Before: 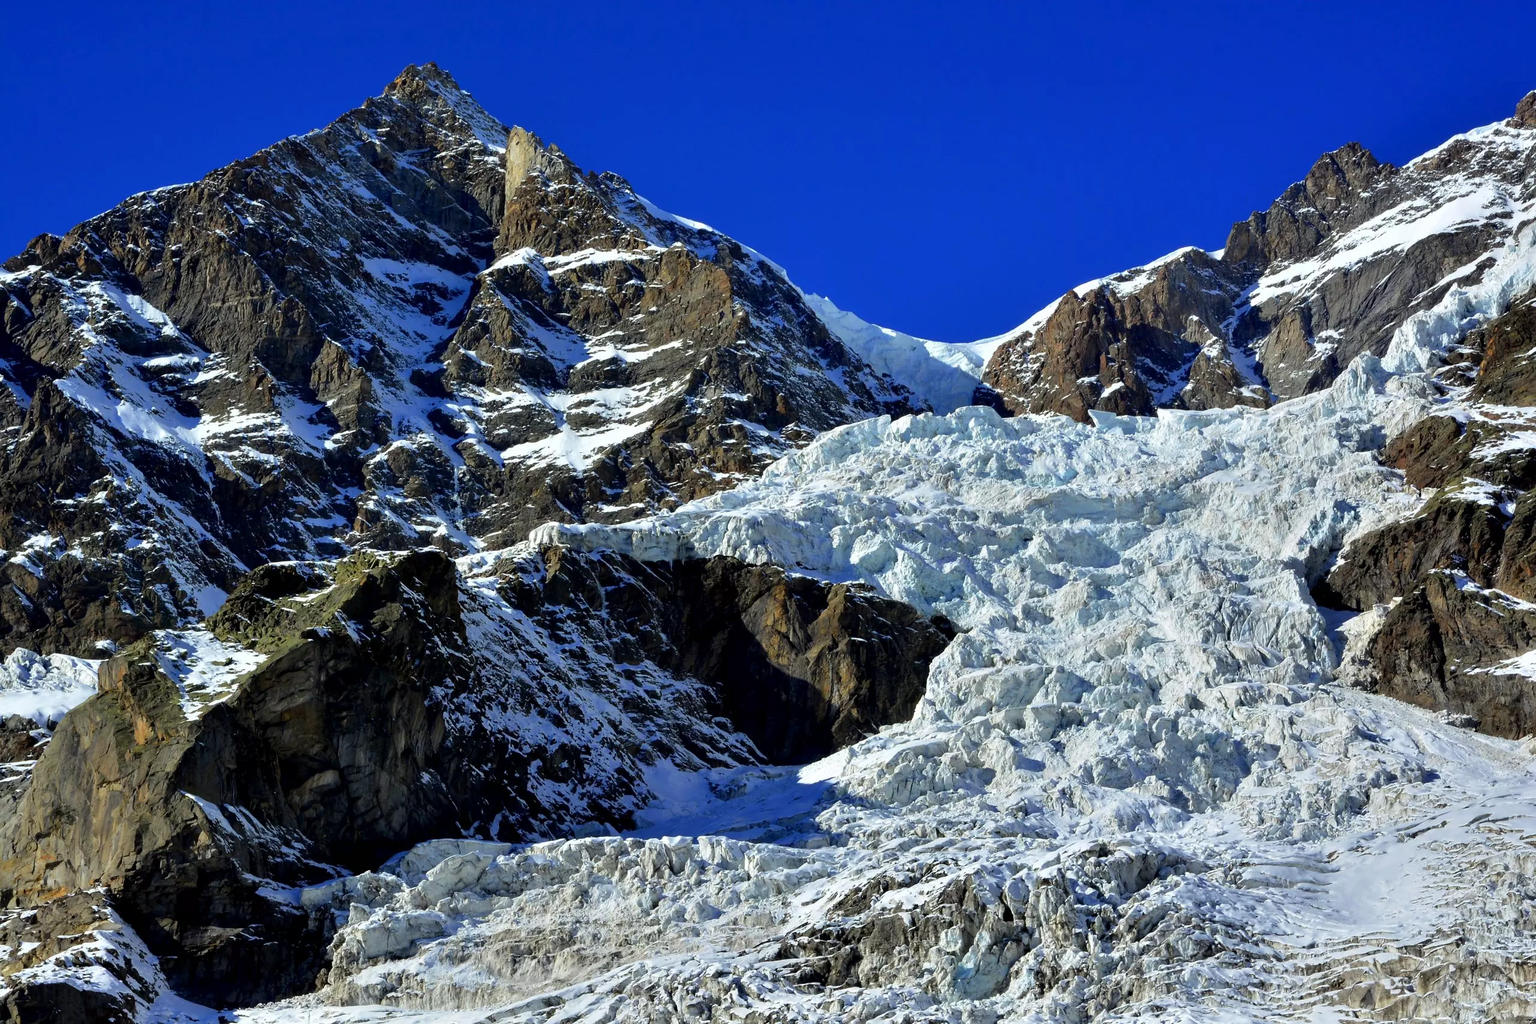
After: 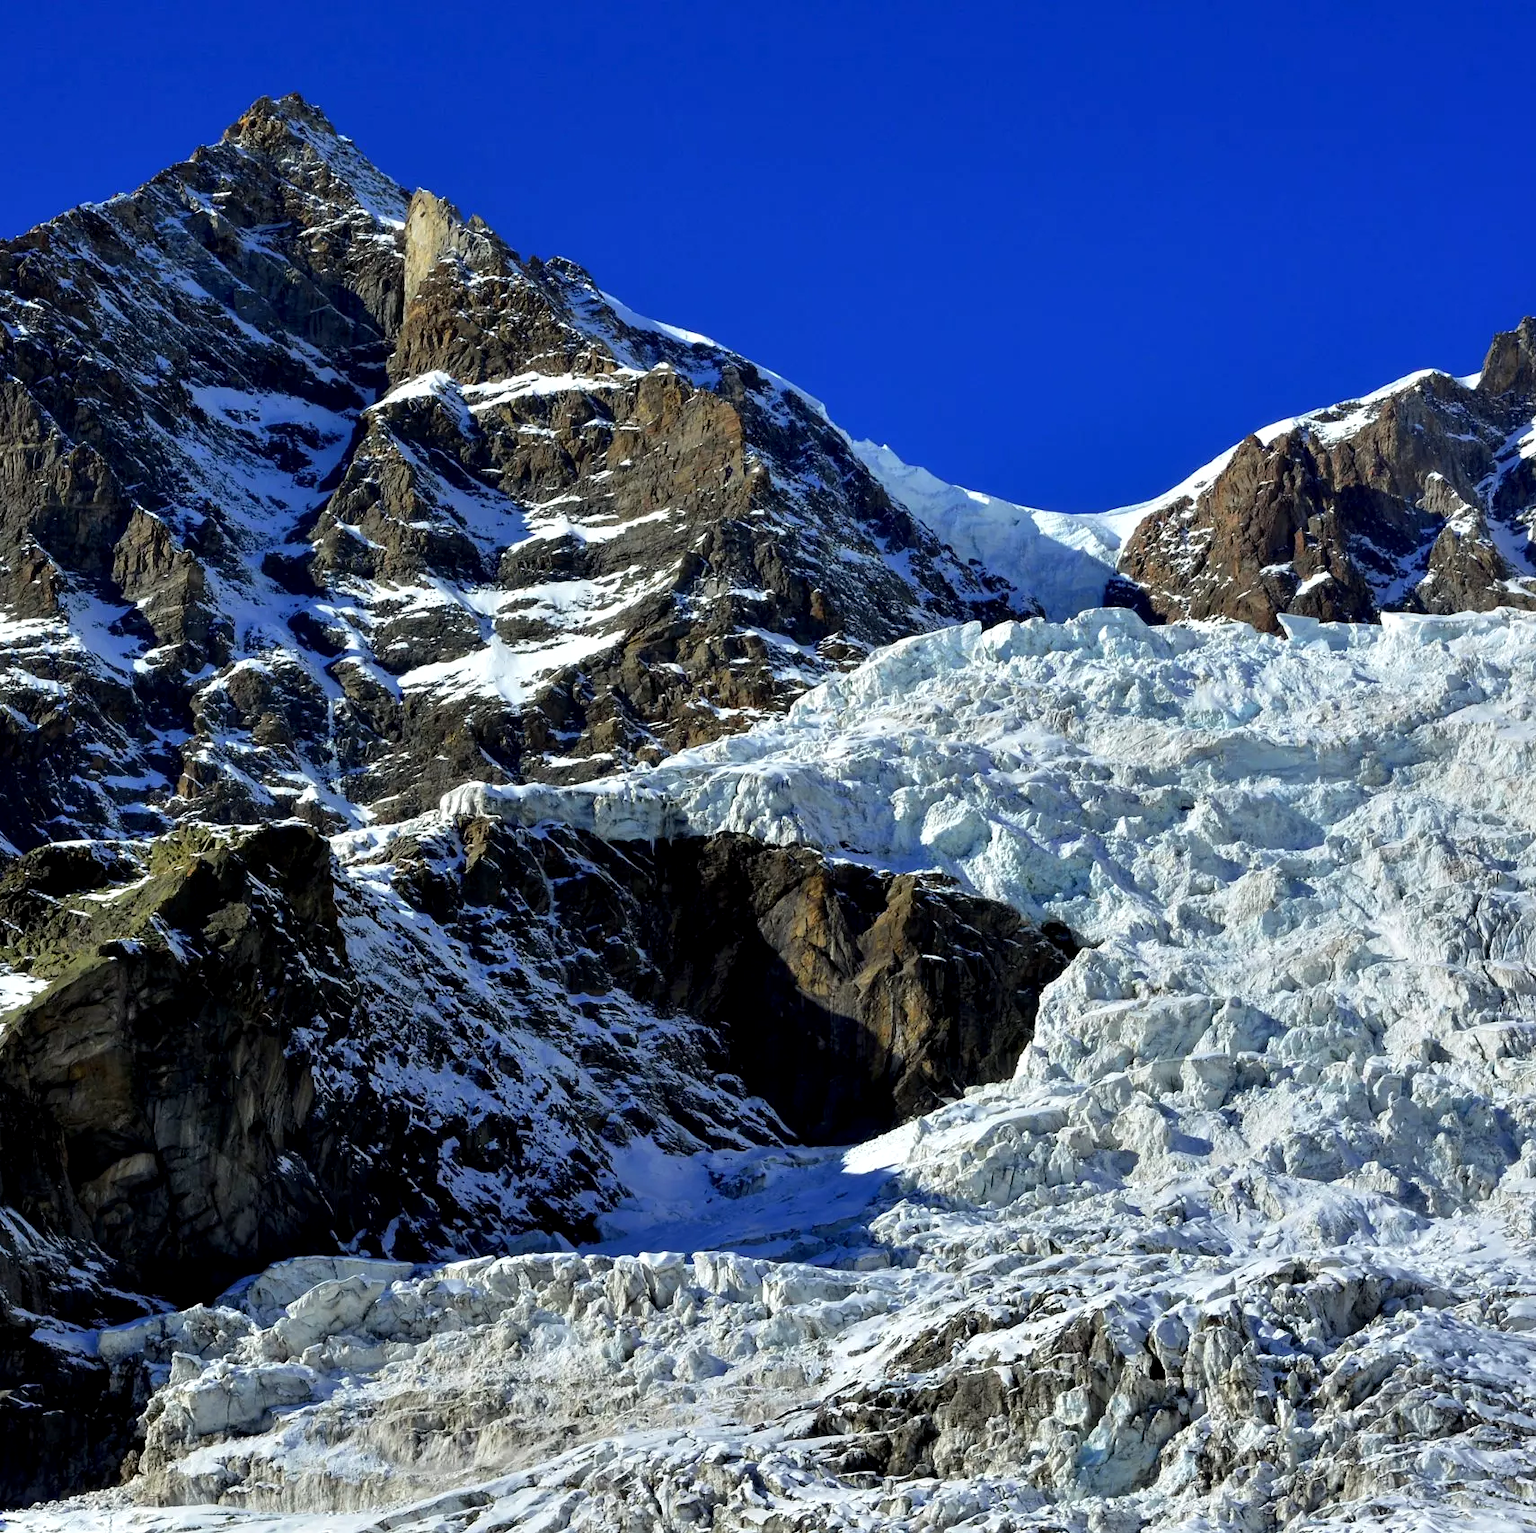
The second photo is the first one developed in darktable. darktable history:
crop and rotate: left 15.348%, right 17.823%
local contrast: highlights 105%, shadows 103%, detail 119%, midtone range 0.2
